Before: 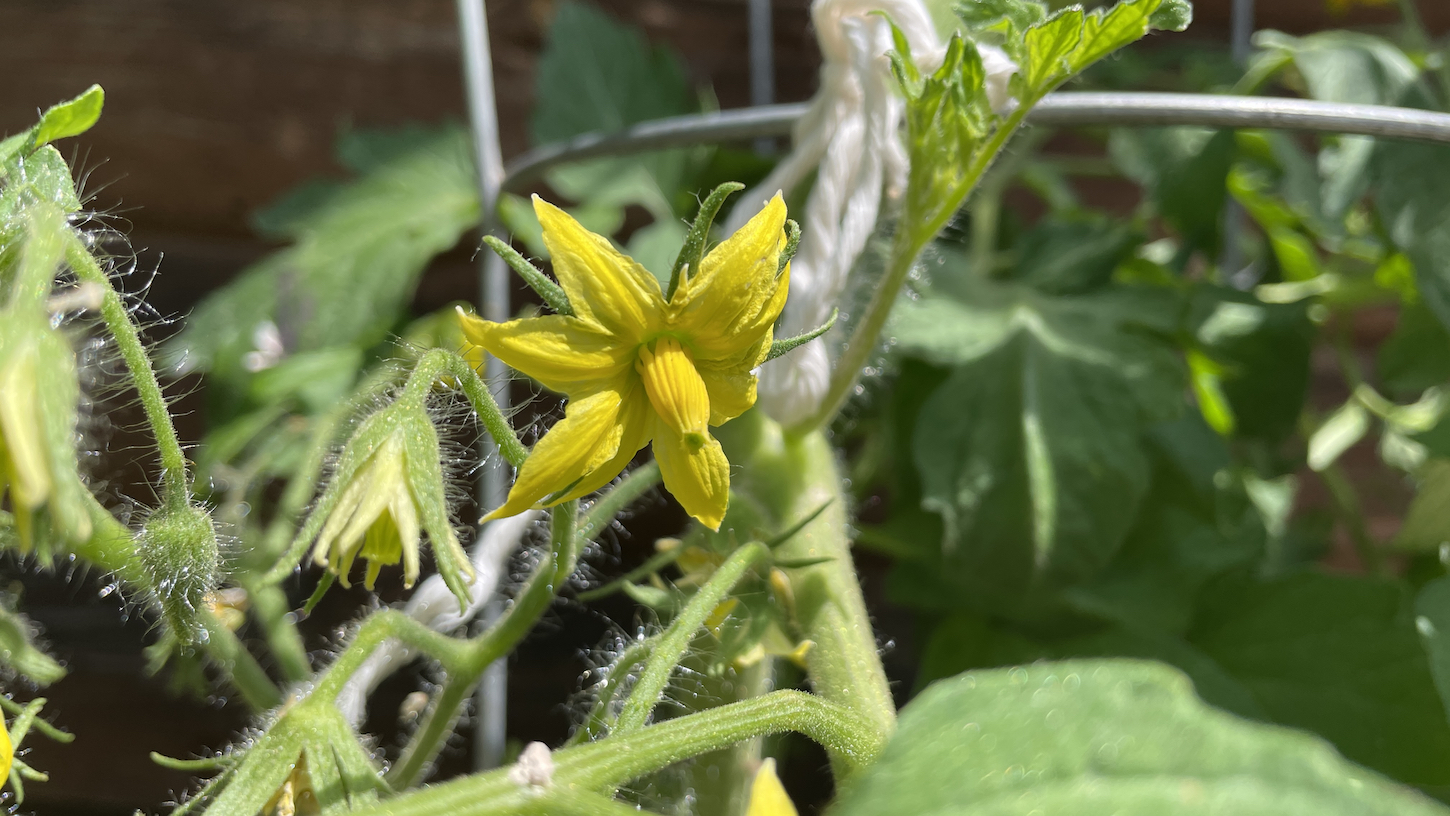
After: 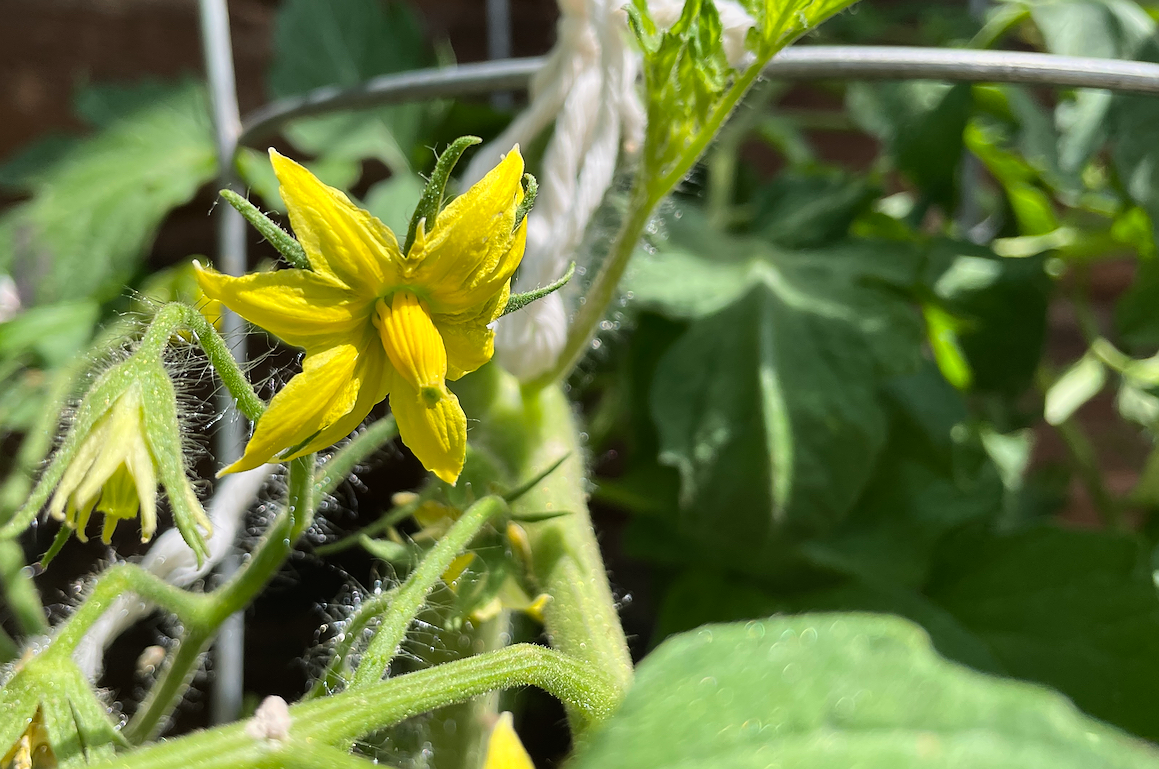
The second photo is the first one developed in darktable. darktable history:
crop and rotate: left 18.142%, top 5.737%, right 1.861%
tone curve: curves: ch0 [(0, 0) (0.058, 0.027) (0.214, 0.183) (0.304, 0.288) (0.51, 0.549) (0.658, 0.7) (0.741, 0.775) (0.844, 0.866) (0.986, 0.957)]; ch1 [(0, 0) (0.172, 0.123) (0.312, 0.296) (0.437, 0.429) (0.471, 0.469) (0.502, 0.5) (0.513, 0.515) (0.572, 0.603) (0.617, 0.653) (0.68, 0.724) (0.889, 0.924) (1, 1)]; ch2 [(0, 0) (0.411, 0.424) (0.489, 0.49) (0.502, 0.5) (0.517, 0.519) (0.549, 0.578) (0.604, 0.628) (0.693, 0.686) (1, 1)]
sharpen: radius 0.97, amount 0.608
levels: black 0.096%
